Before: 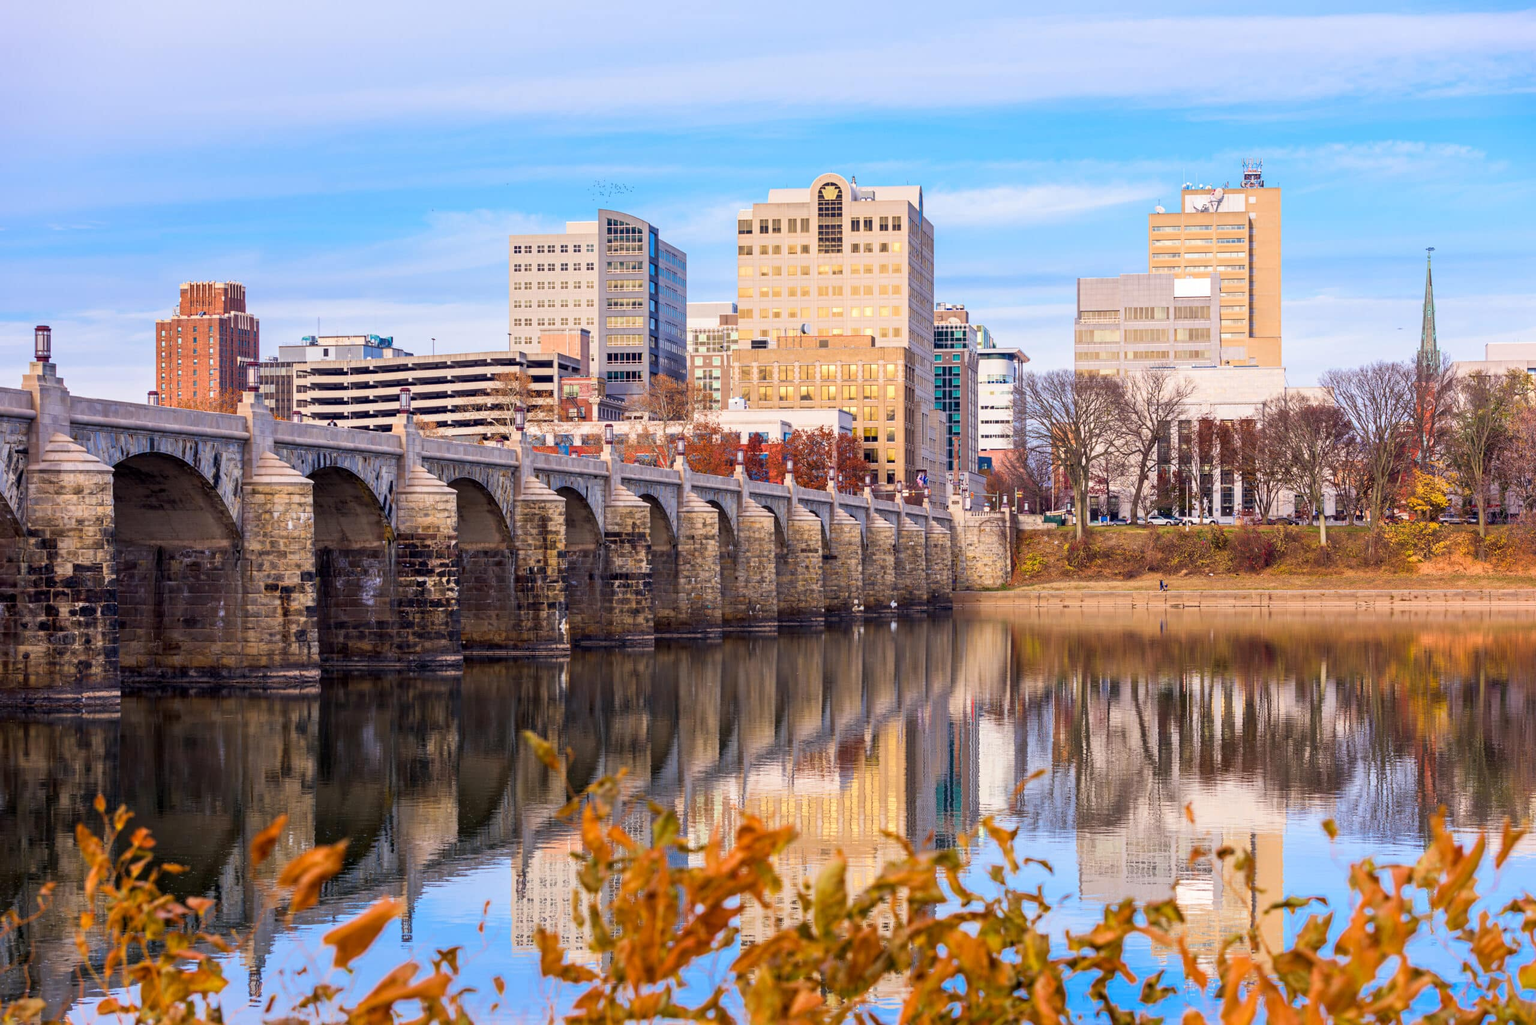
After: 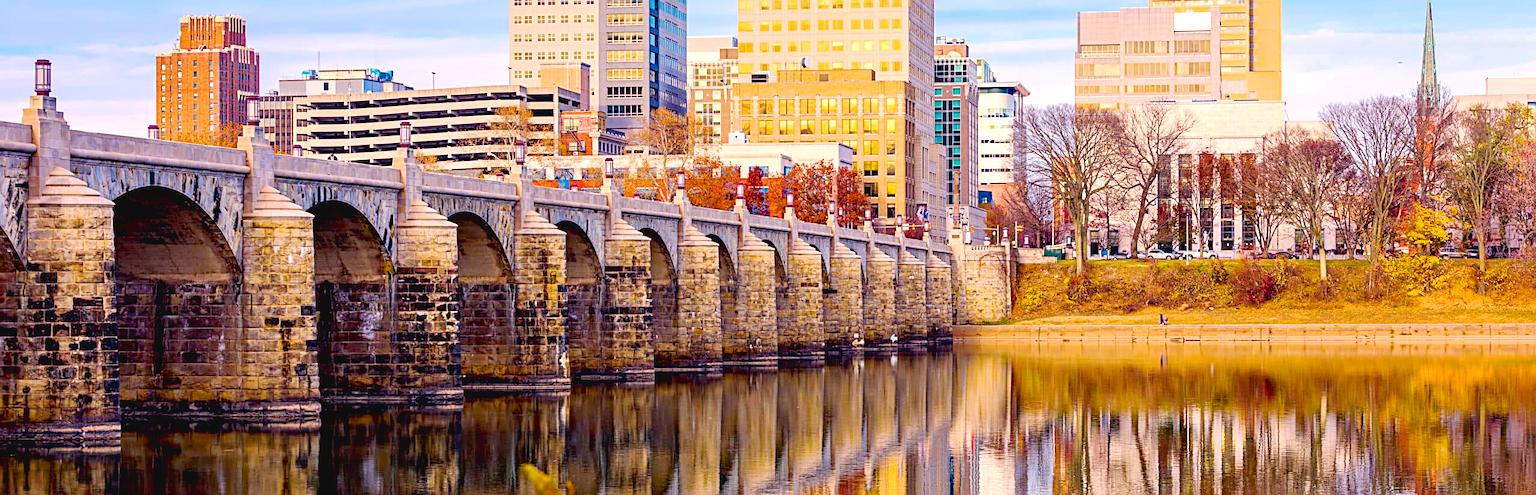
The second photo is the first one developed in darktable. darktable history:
shadows and highlights: radius 330.45, shadows 53.3, highlights -99.58, compress 94.38%, soften with gaussian
base curve: curves: ch0 [(0, 0) (0.158, 0.273) (0.879, 0.895) (1, 1)], preserve colors none
color correction: highlights b* -0.045, saturation 0.976
sharpen: on, module defaults
exposure: black level correction 0.01, compensate exposure bias true, compensate highlight preservation false
color balance rgb: power › hue 328.58°, highlights gain › chroma 3.039%, highlights gain › hue 54.74°, global offset › luminance 0.277%, global offset › hue 170.55°, perceptual saturation grading › global saturation 30.897%, global vibrance 9.306%
haze removal: strength 0.304, distance 0.246, compatibility mode true, adaptive false
crop and rotate: top 25.984%, bottom 25.716%
